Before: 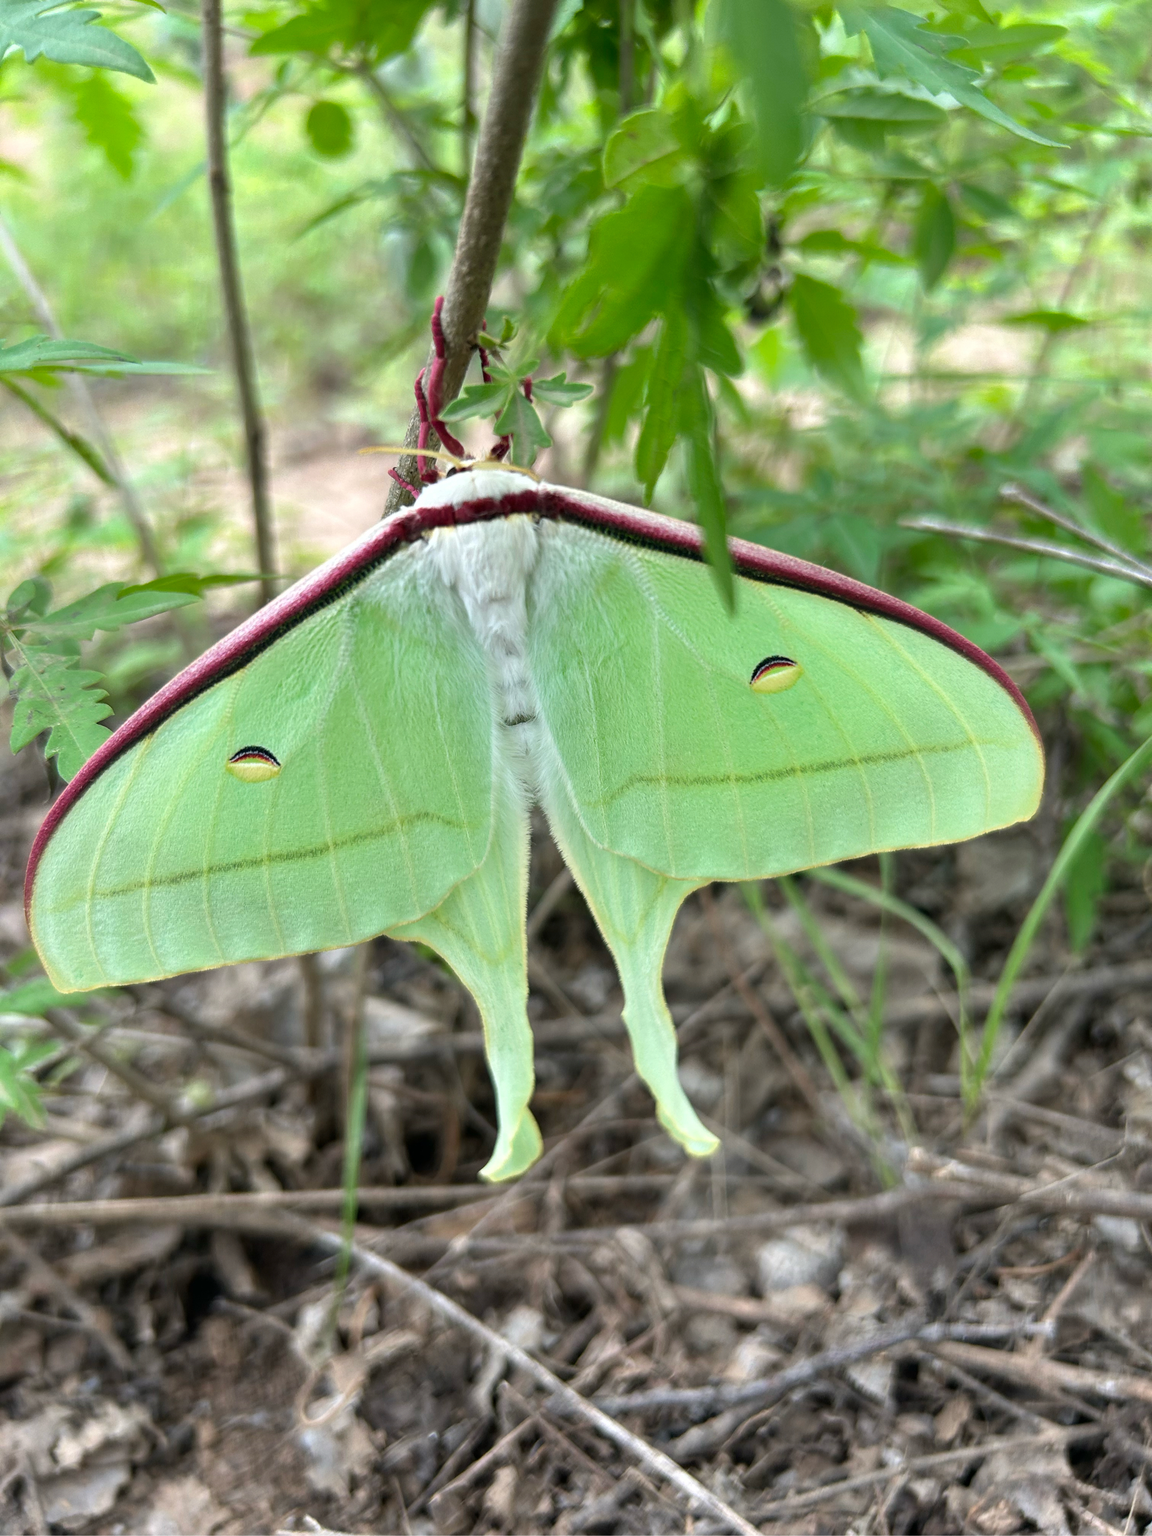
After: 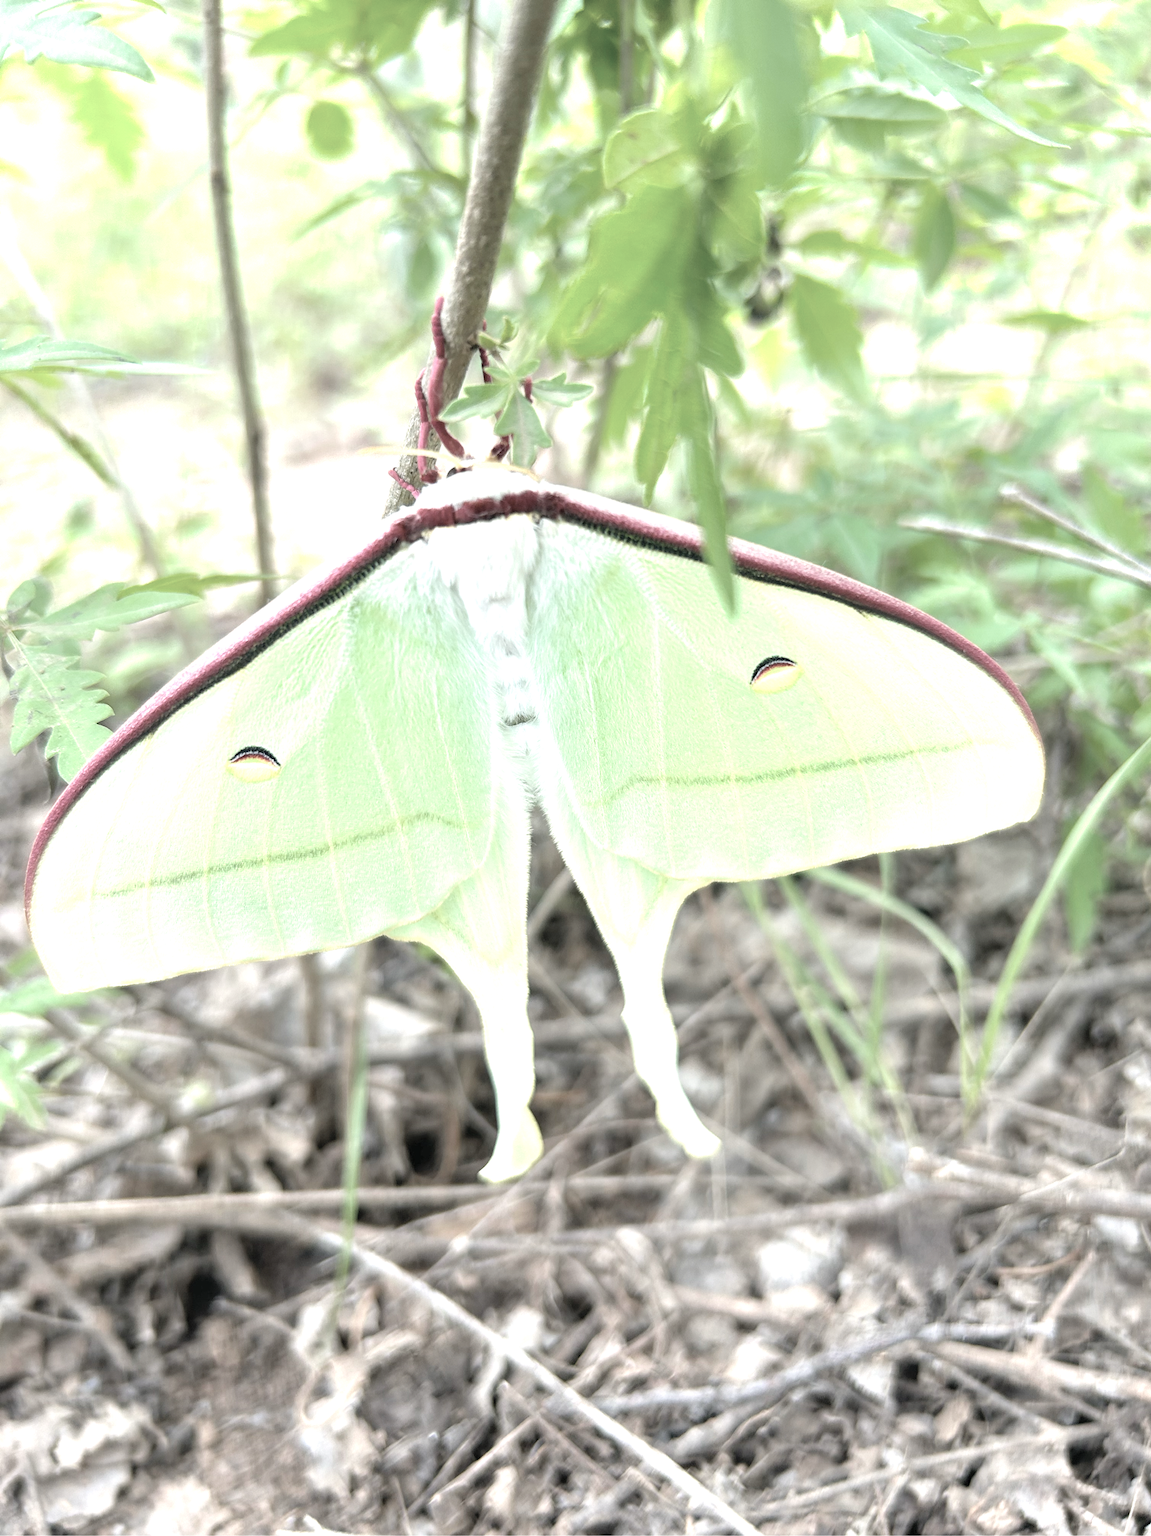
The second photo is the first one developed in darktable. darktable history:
exposure: exposure 1.062 EV, compensate exposure bias true, compensate highlight preservation false
contrast brightness saturation: brightness 0.183, saturation -0.492
velvia: strength 6.6%
